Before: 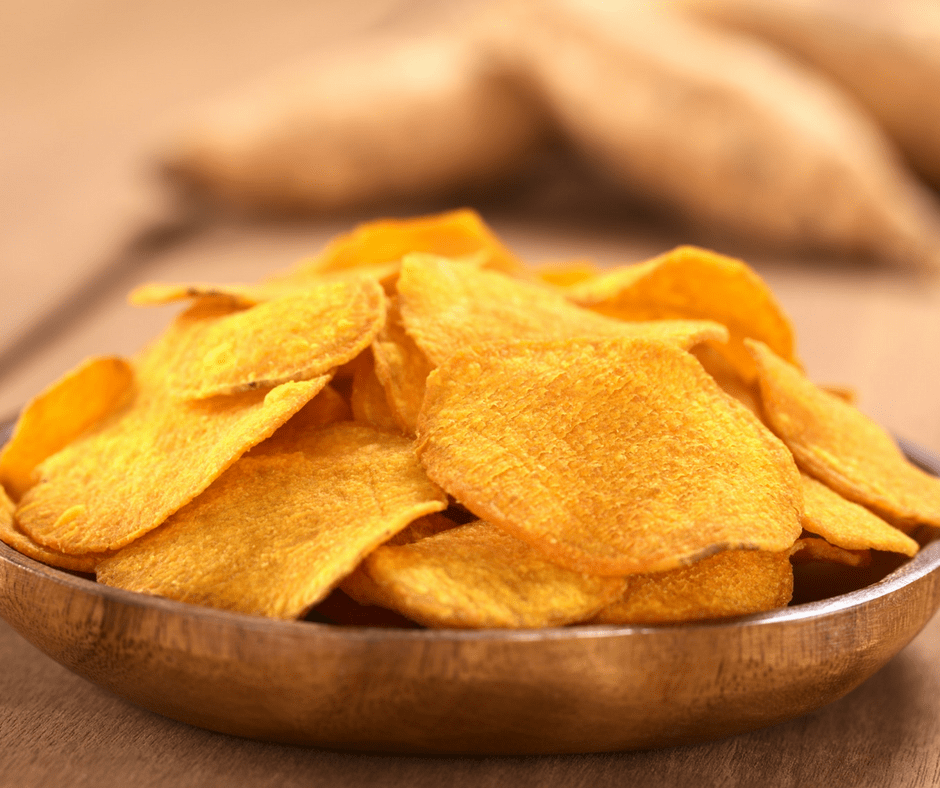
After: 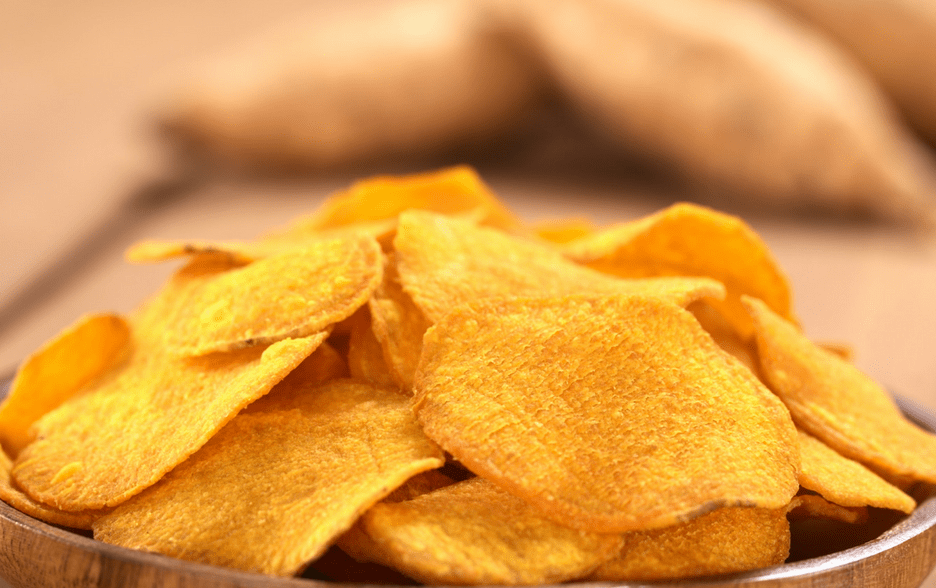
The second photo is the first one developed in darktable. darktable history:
crop: left 0.392%, top 5.561%, bottom 19.739%
